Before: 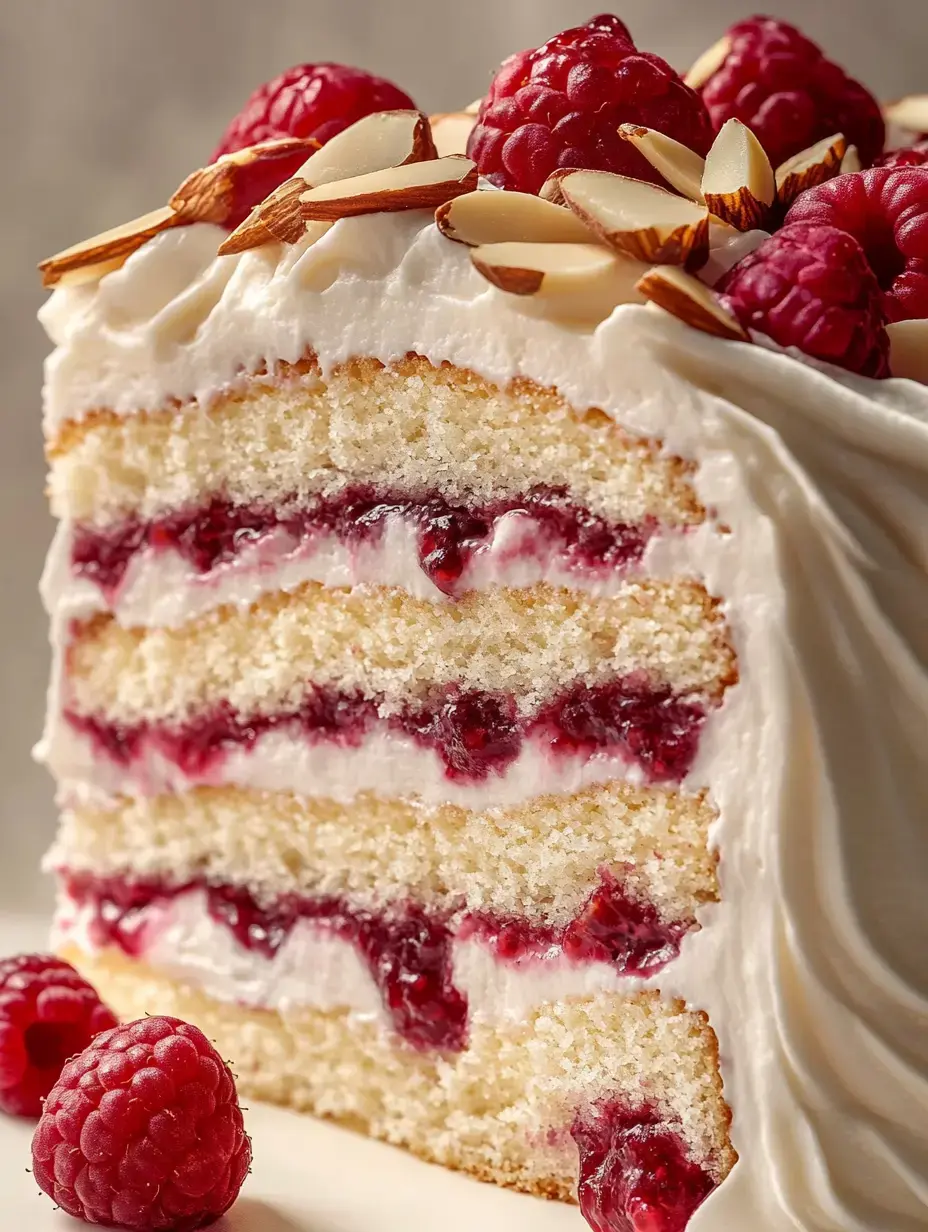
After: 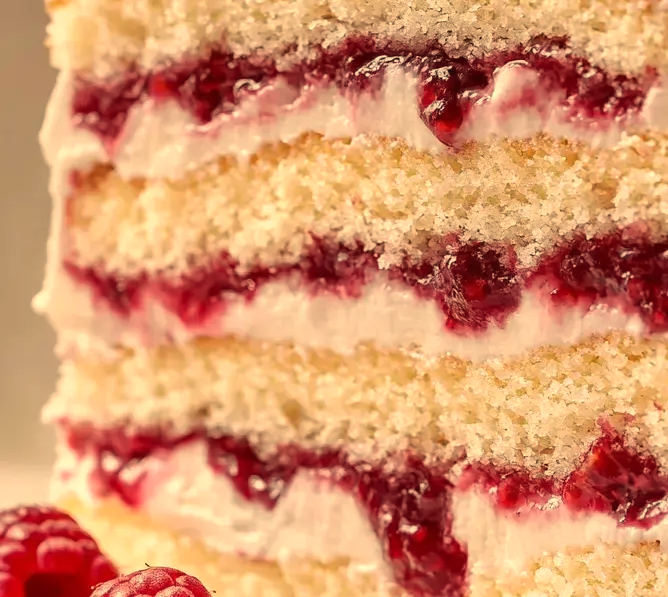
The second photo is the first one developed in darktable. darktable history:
white balance: red 1.123, blue 0.83
crop: top 36.498%, right 27.964%, bottom 14.995%
